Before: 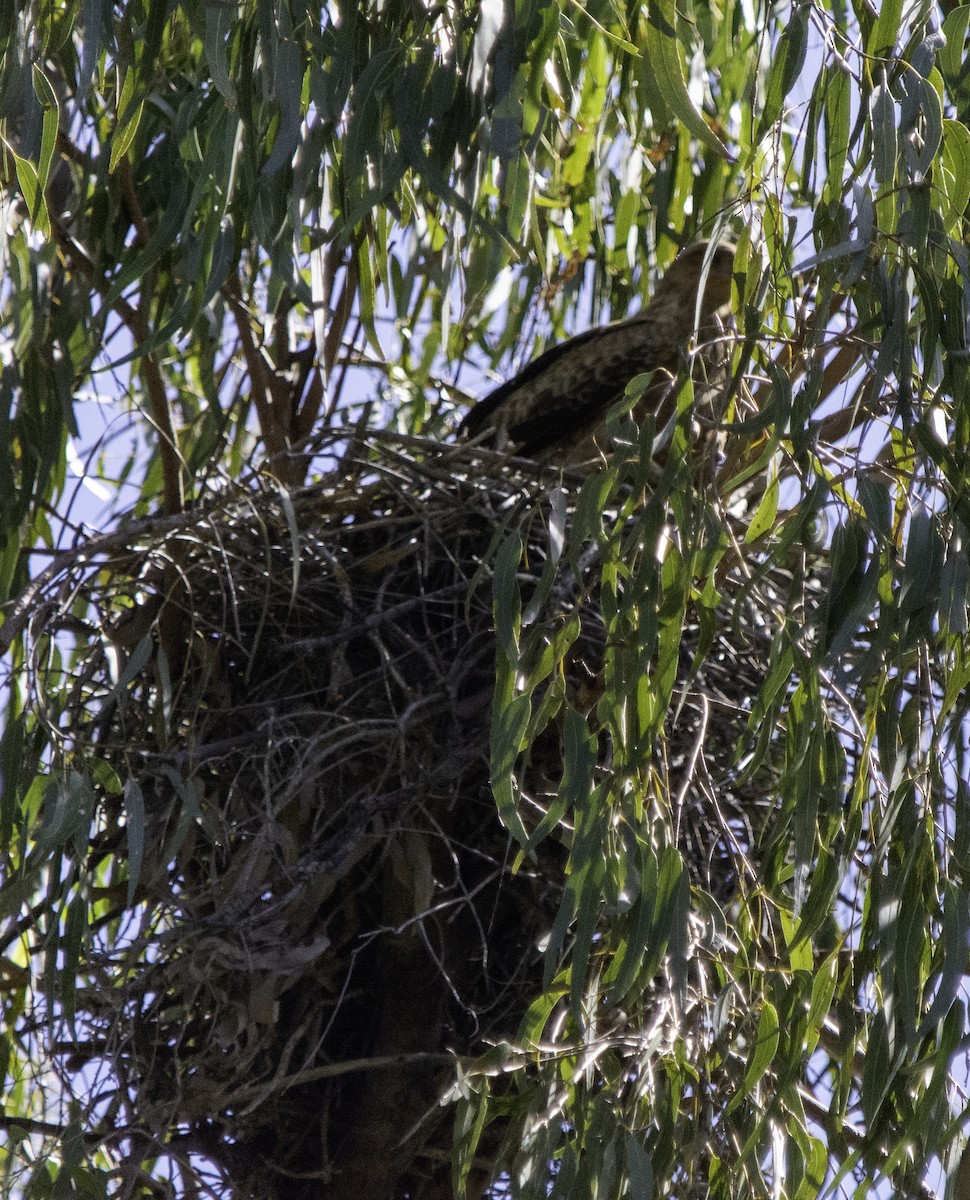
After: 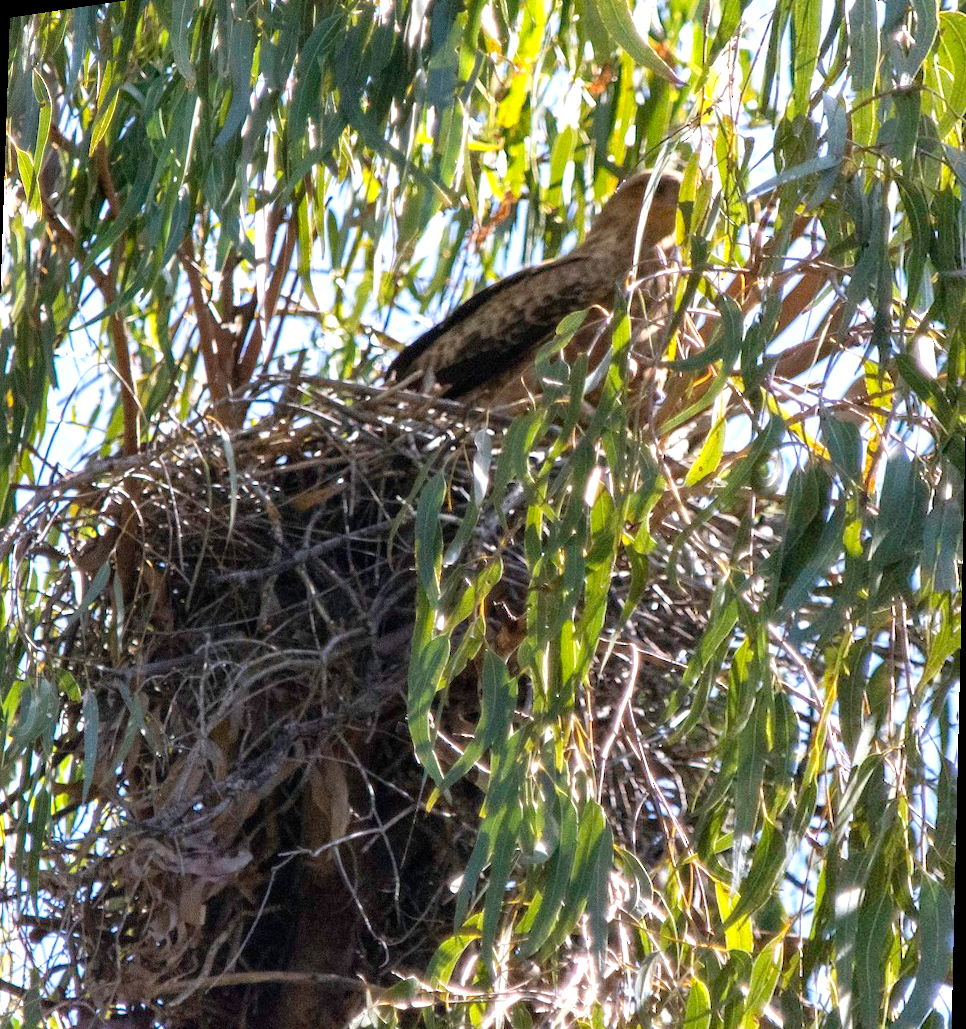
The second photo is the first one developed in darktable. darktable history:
rotate and perspective: rotation 1.69°, lens shift (vertical) -0.023, lens shift (horizontal) -0.291, crop left 0.025, crop right 0.988, crop top 0.092, crop bottom 0.842
exposure: exposure 0.77 EV, compensate highlight preservation false
tone equalizer: on, module defaults
